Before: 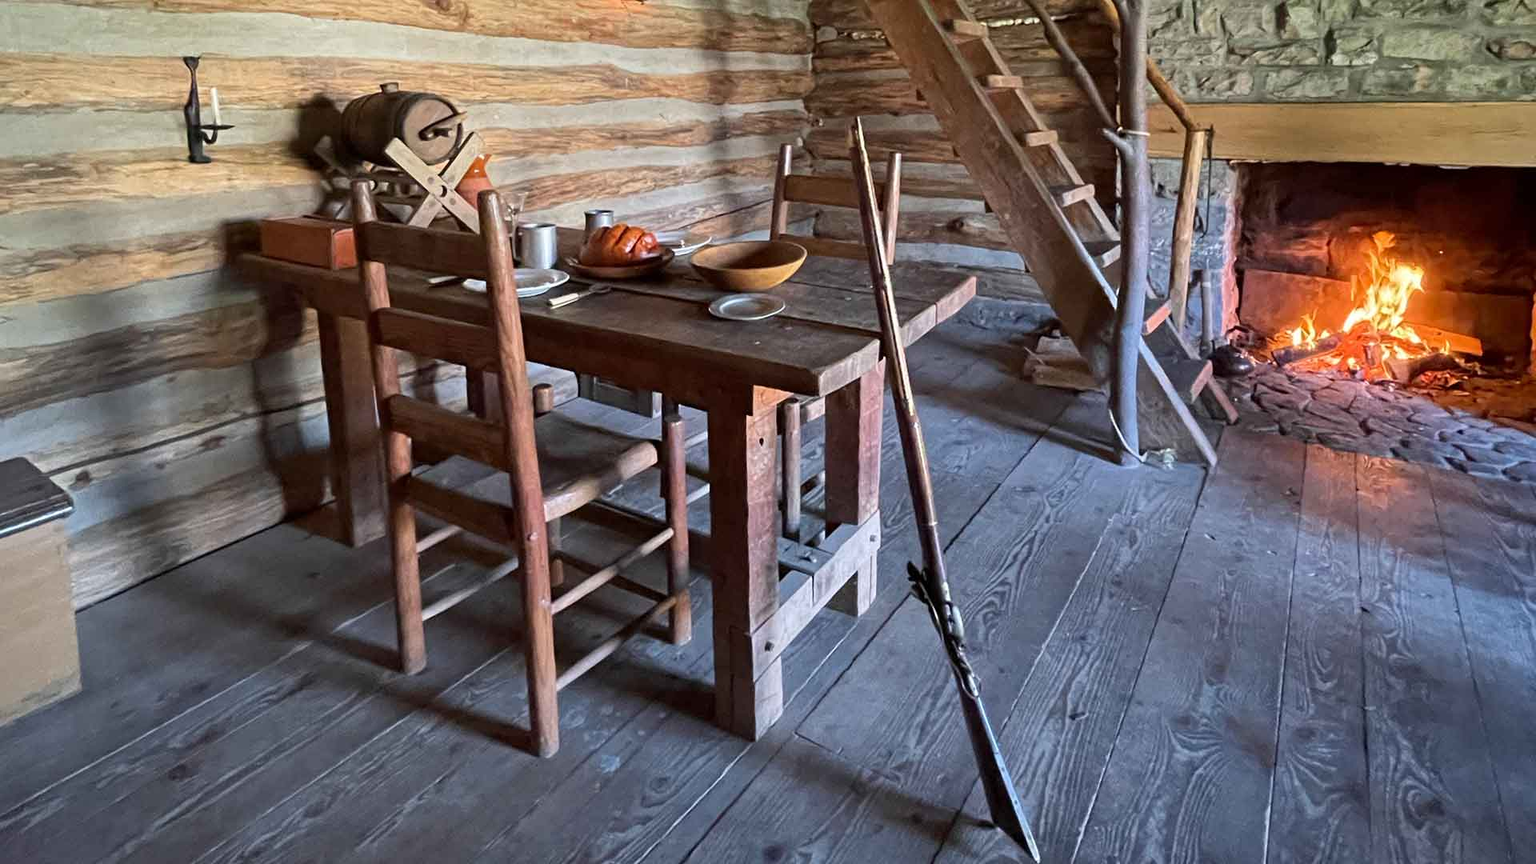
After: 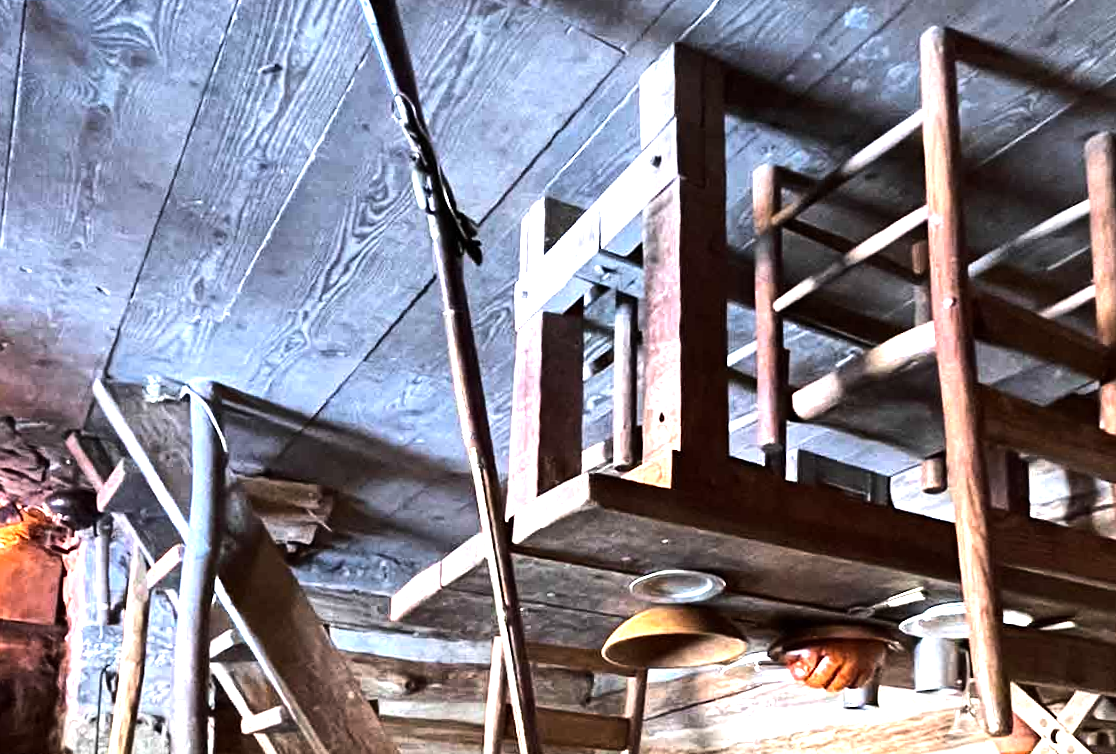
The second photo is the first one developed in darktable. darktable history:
orientation "rotate by 180 degrees": orientation rotate 180°
crop: left 16.202%, top 11.208%, right 26.045%, bottom 20.557%
tone equalizer "contrast tone curve: strong": -8 EV -1.08 EV, -7 EV -1.01 EV, -6 EV -0.867 EV, -5 EV -0.578 EV, -3 EV 0.578 EV, -2 EV 0.867 EV, -1 EV 1.01 EV, +0 EV 1.08 EV, edges refinement/feathering 500, mask exposure compensation -1.57 EV, preserve details no
exposure: exposure 0.574 EV
rotate and perspective: rotation 0.8°, automatic cropping off
